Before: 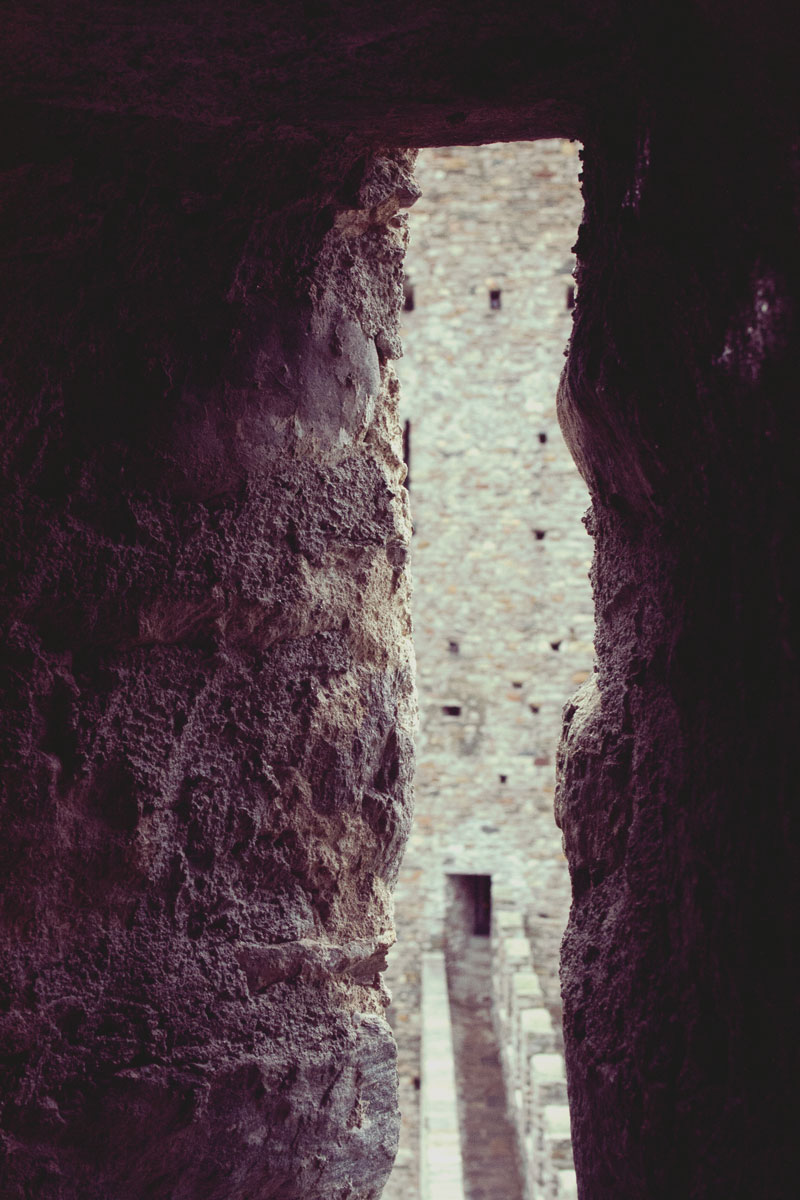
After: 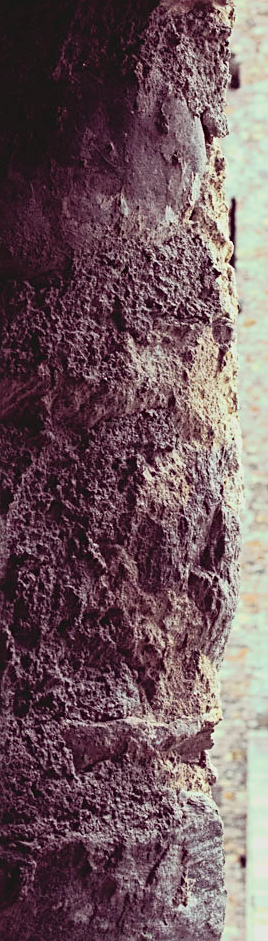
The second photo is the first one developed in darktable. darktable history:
tone curve: curves: ch0 [(0, 0.005) (0.103, 0.097) (0.18, 0.22) (0.4, 0.485) (0.5, 0.612) (0.668, 0.787) (0.823, 0.894) (1, 0.971)]; ch1 [(0, 0) (0.172, 0.123) (0.324, 0.253) (0.396, 0.388) (0.478, 0.461) (0.499, 0.498) (0.522, 0.528) (0.618, 0.649) (0.753, 0.821) (1, 1)]; ch2 [(0, 0) (0.411, 0.424) (0.496, 0.501) (0.515, 0.514) (0.555, 0.585) (0.641, 0.69) (1, 1)], color space Lab, independent channels, preserve colors none
exposure: exposure -0.157 EV, compensate highlight preservation false
crop and rotate: left 21.77%, top 18.528%, right 44.676%, bottom 2.997%
sharpen: radius 2.767
